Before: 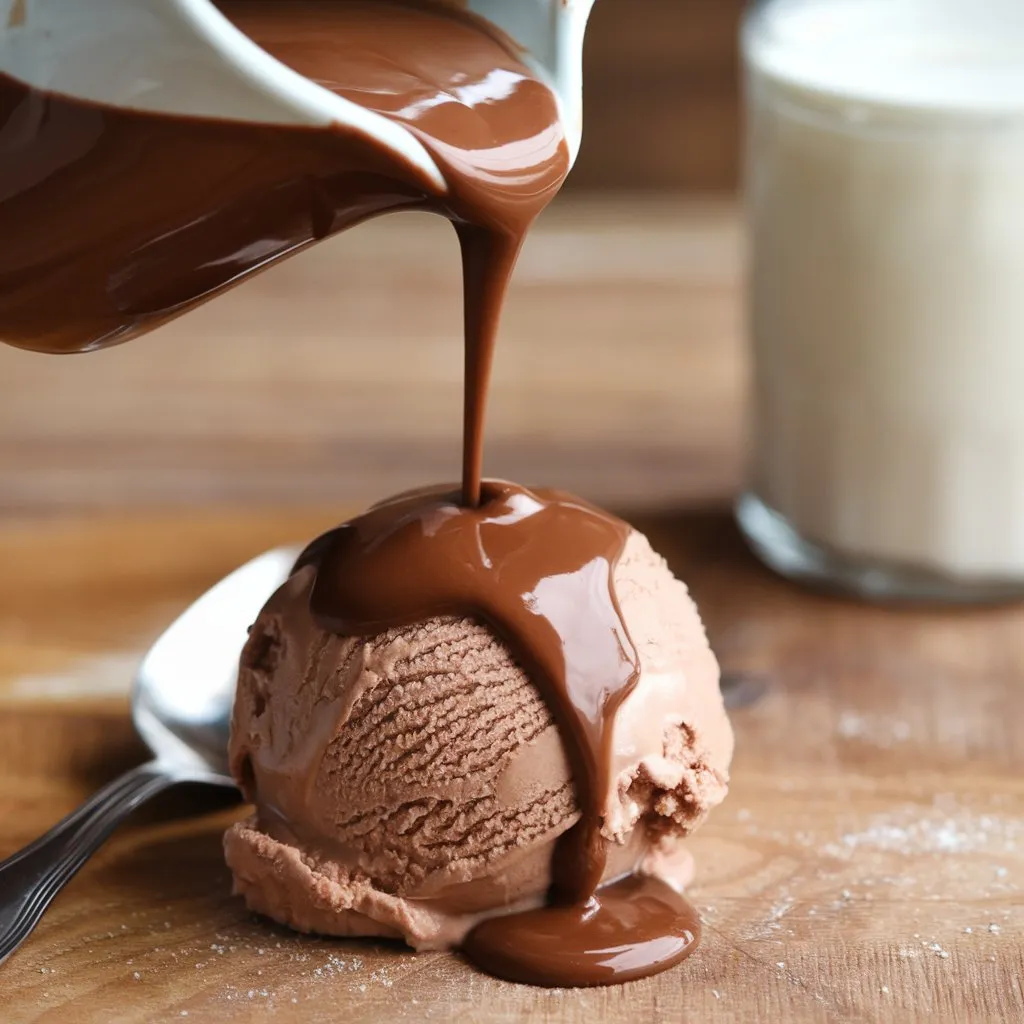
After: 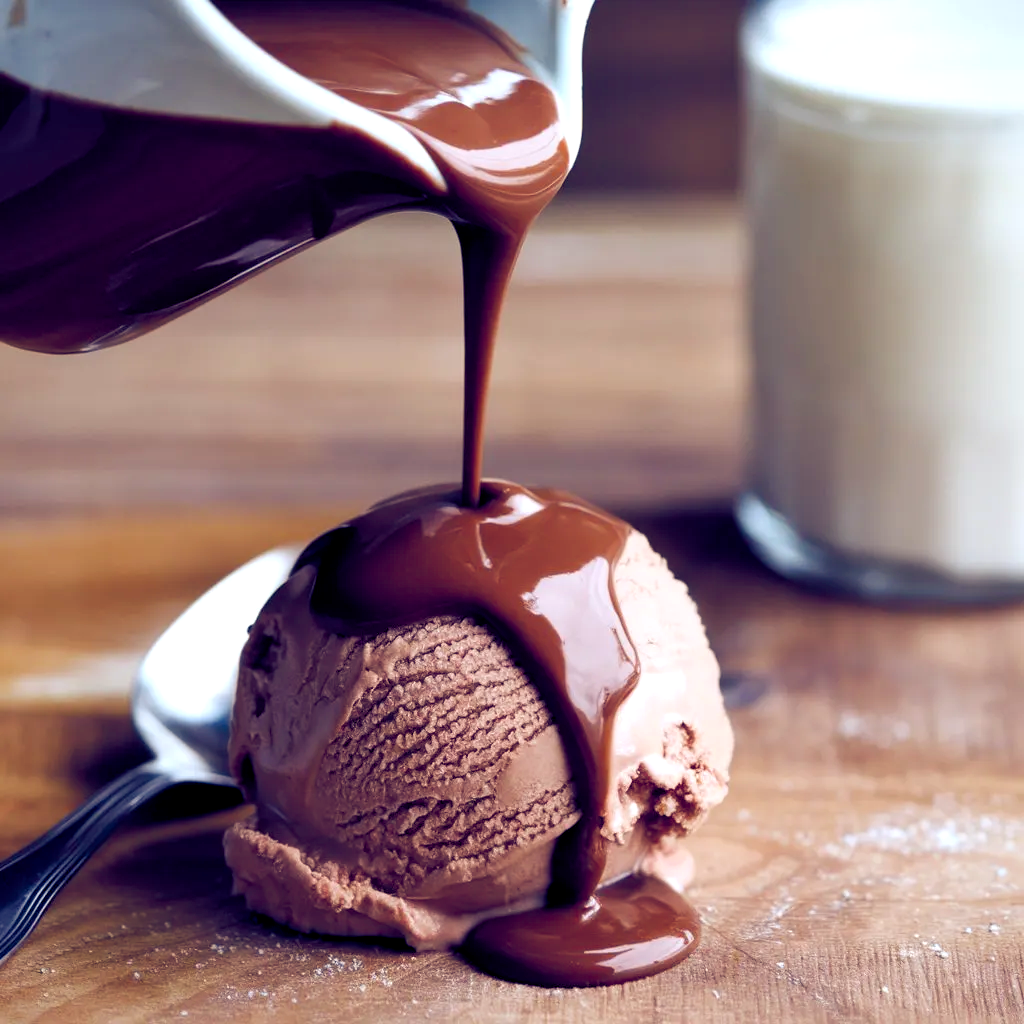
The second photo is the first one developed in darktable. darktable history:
color balance rgb: shadows lift › luminance -41.13%, shadows lift › chroma 14.13%, shadows lift › hue 260°, power › luminance -3.76%, power › chroma 0.56%, power › hue 40.37°, highlights gain › luminance 16.81%, highlights gain › chroma 2.94%, highlights gain › hue 260°, global offset › luminance -0.29%, global offset › chroma 0.31%, global offset › hue 260°, perceptual saturation grading › global saturation 20%, perceptual saturation grading › highlights -13.92%, perceptual saturation grading › shadows 50%
